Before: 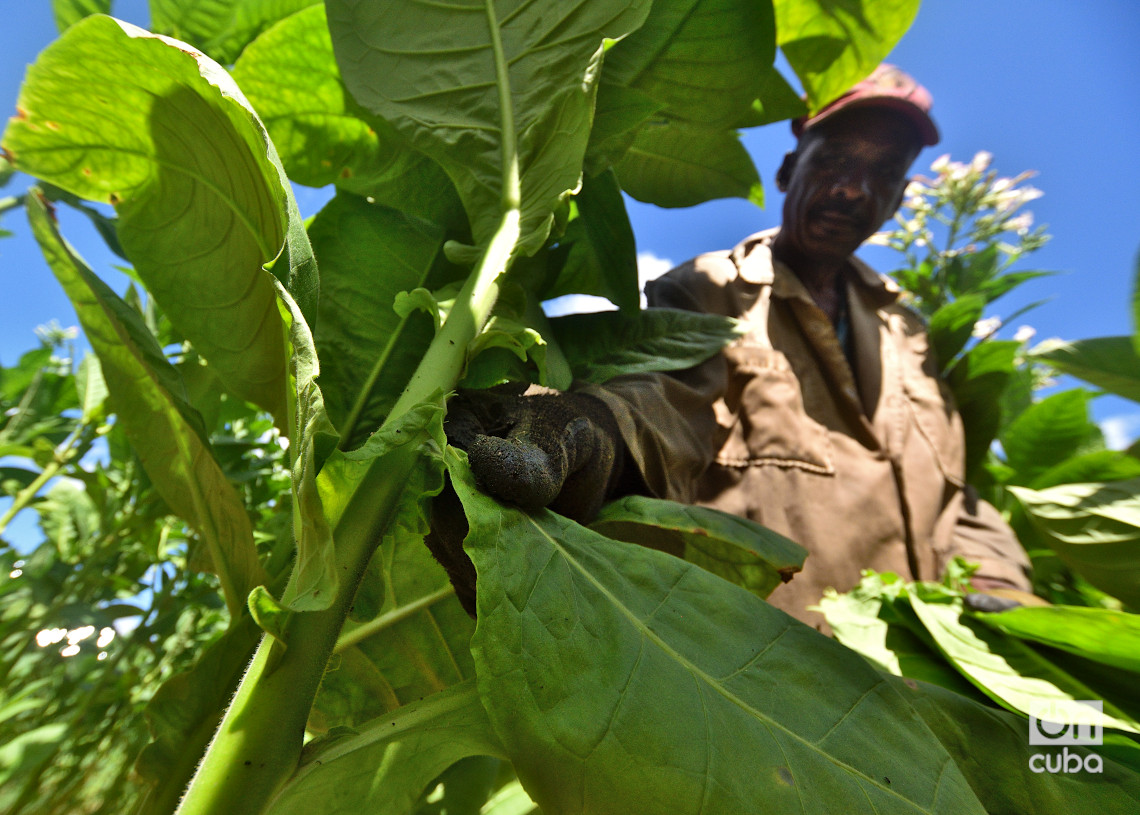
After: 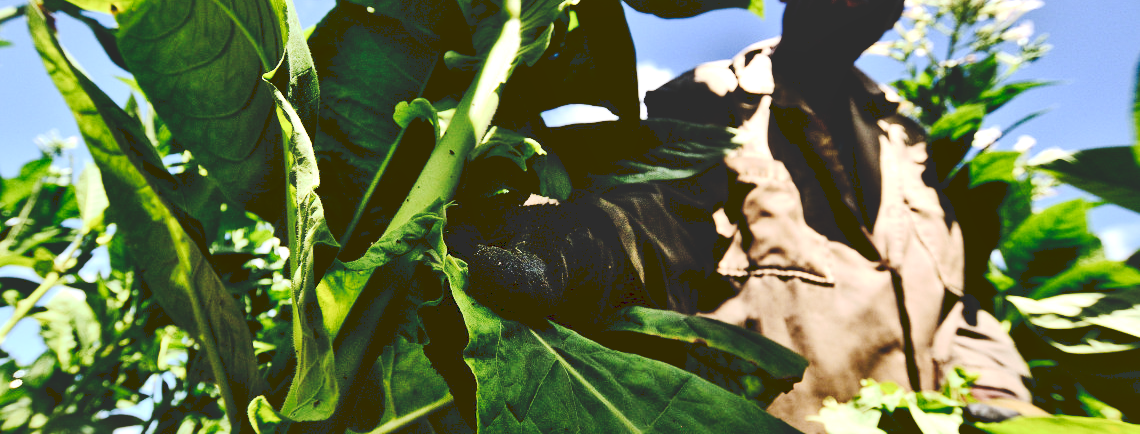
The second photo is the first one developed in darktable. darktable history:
crop and rotate: top 23.322%, bottom 23.398%
local contrast: mode bilateral grid, contrast 25, coarseness 60, detail 151%, midtone range 0.2
tone curve: curves: ch0 [(0, 0) (0.003, 0.195) (0.011, 0.196) (0.025, 0.196) (0.044, 0.196) (0.069, 0.196) (0.1, 0.196) (0.136, 0.197) (0.177, 0.207) (0.224, 0.224) (0.277, 0.268) (0.335, 0.336) (0.399, 0.424) (0.468, 0.533) (0.543, 0.632) (0.623, 0.715) (0.709, 0.789) (0.801, 0.85) (0.898, 0.906) (1, 1)], preserve colors none
contrast brightness saturation: contrast 0.288
